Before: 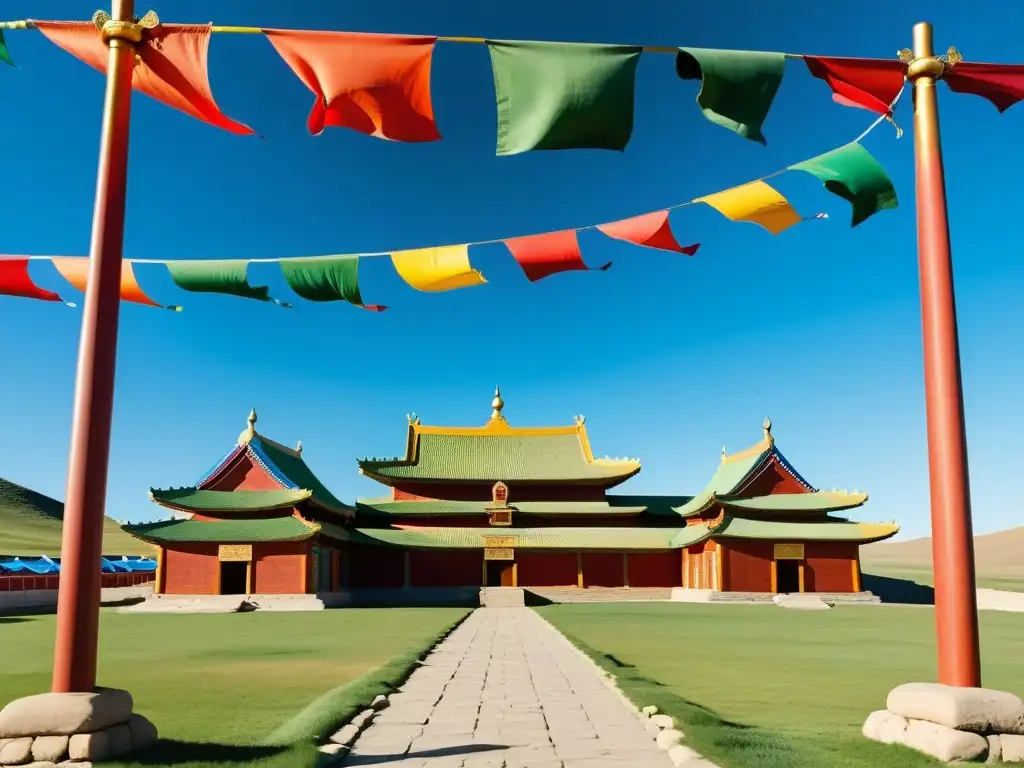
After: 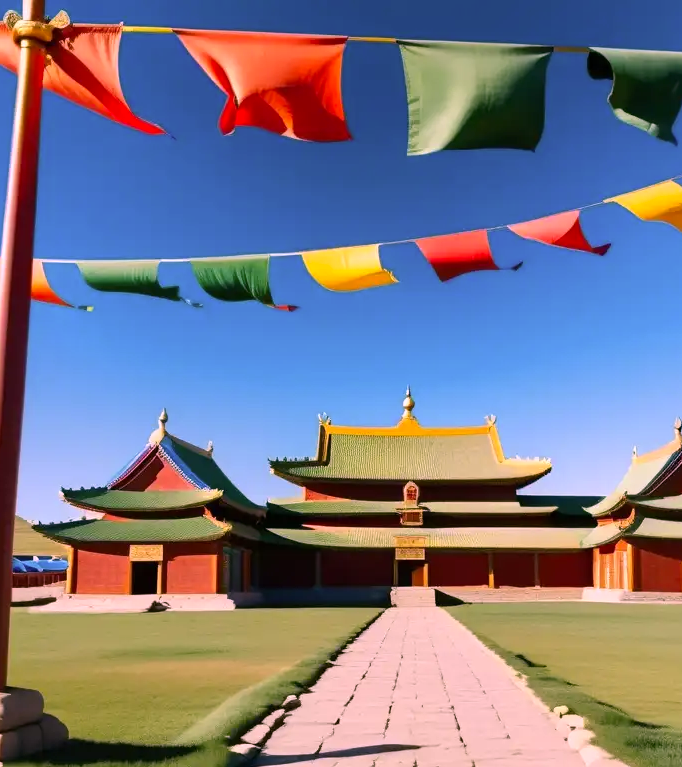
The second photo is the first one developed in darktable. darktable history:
color correction: highlights a* 11.96, highlights b* 11.58
crop and rotate: left 8.786%, right 24.548%
white balance: red 1.042, blue 1.17
